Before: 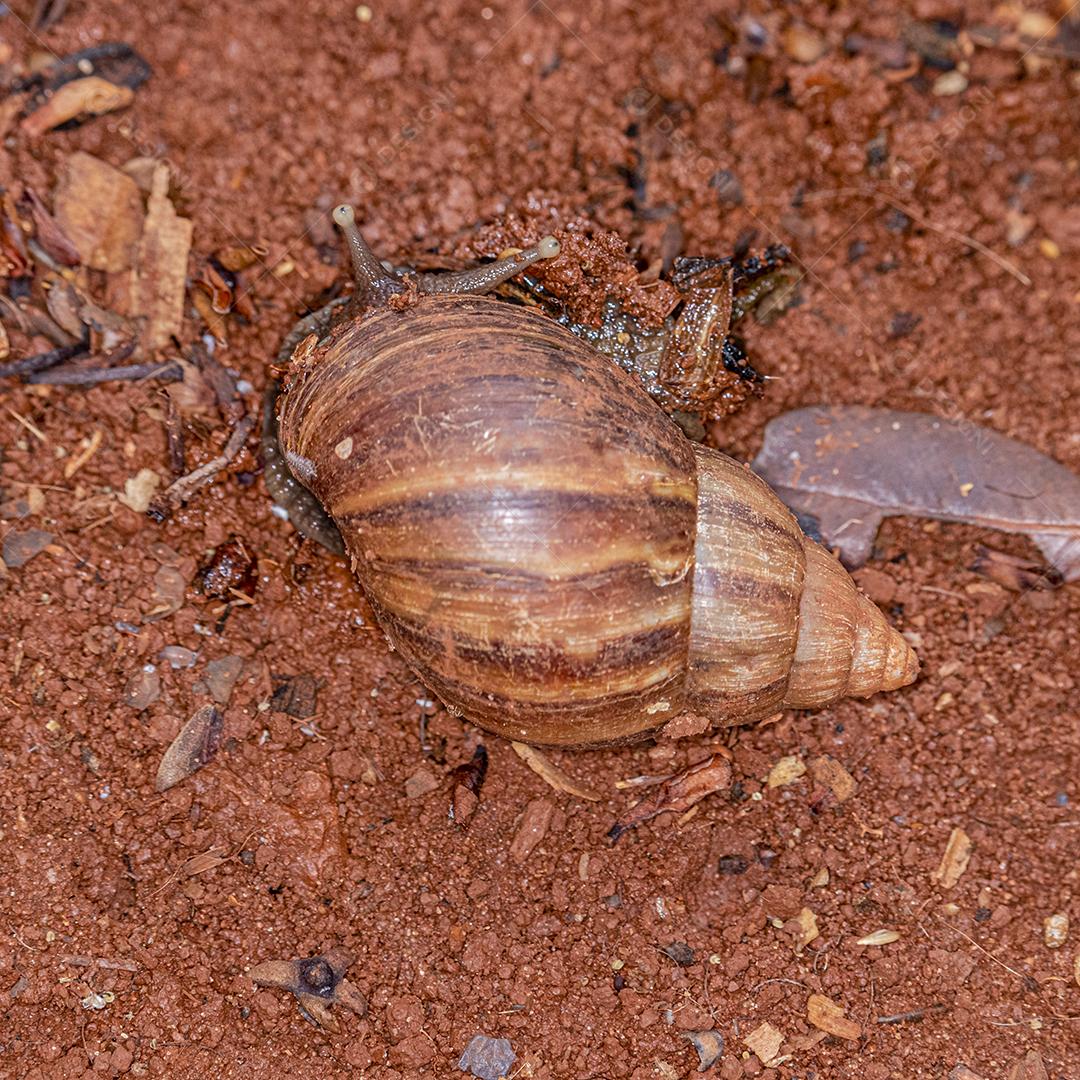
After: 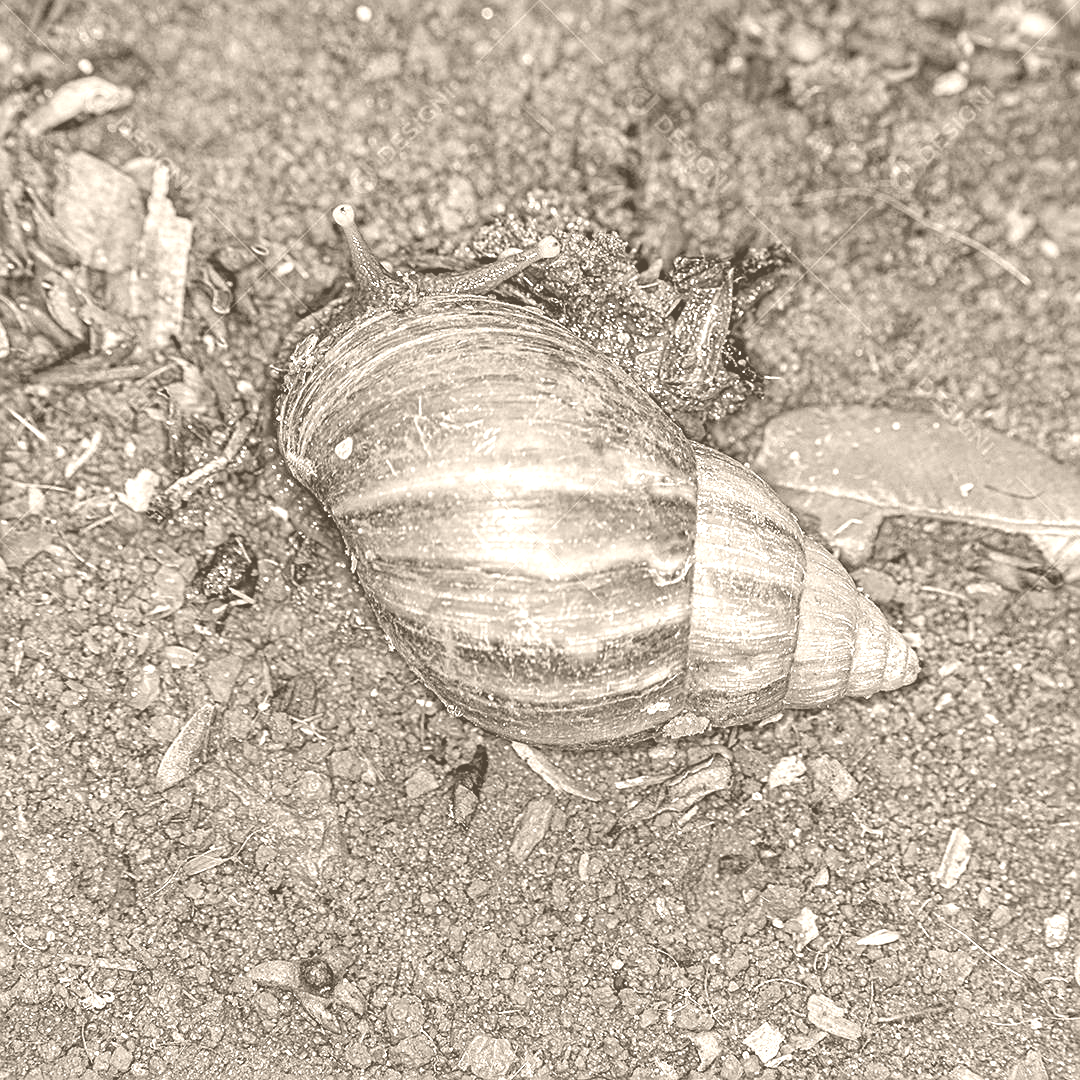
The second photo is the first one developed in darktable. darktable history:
white balance: red 0.986, blue 1.01
sharpen: on, module defaults
levels: levels [0.026, 0.507, 0.987]
colorize: hue 34.49°, saturation 35.33%, source mix 100%, version 1
